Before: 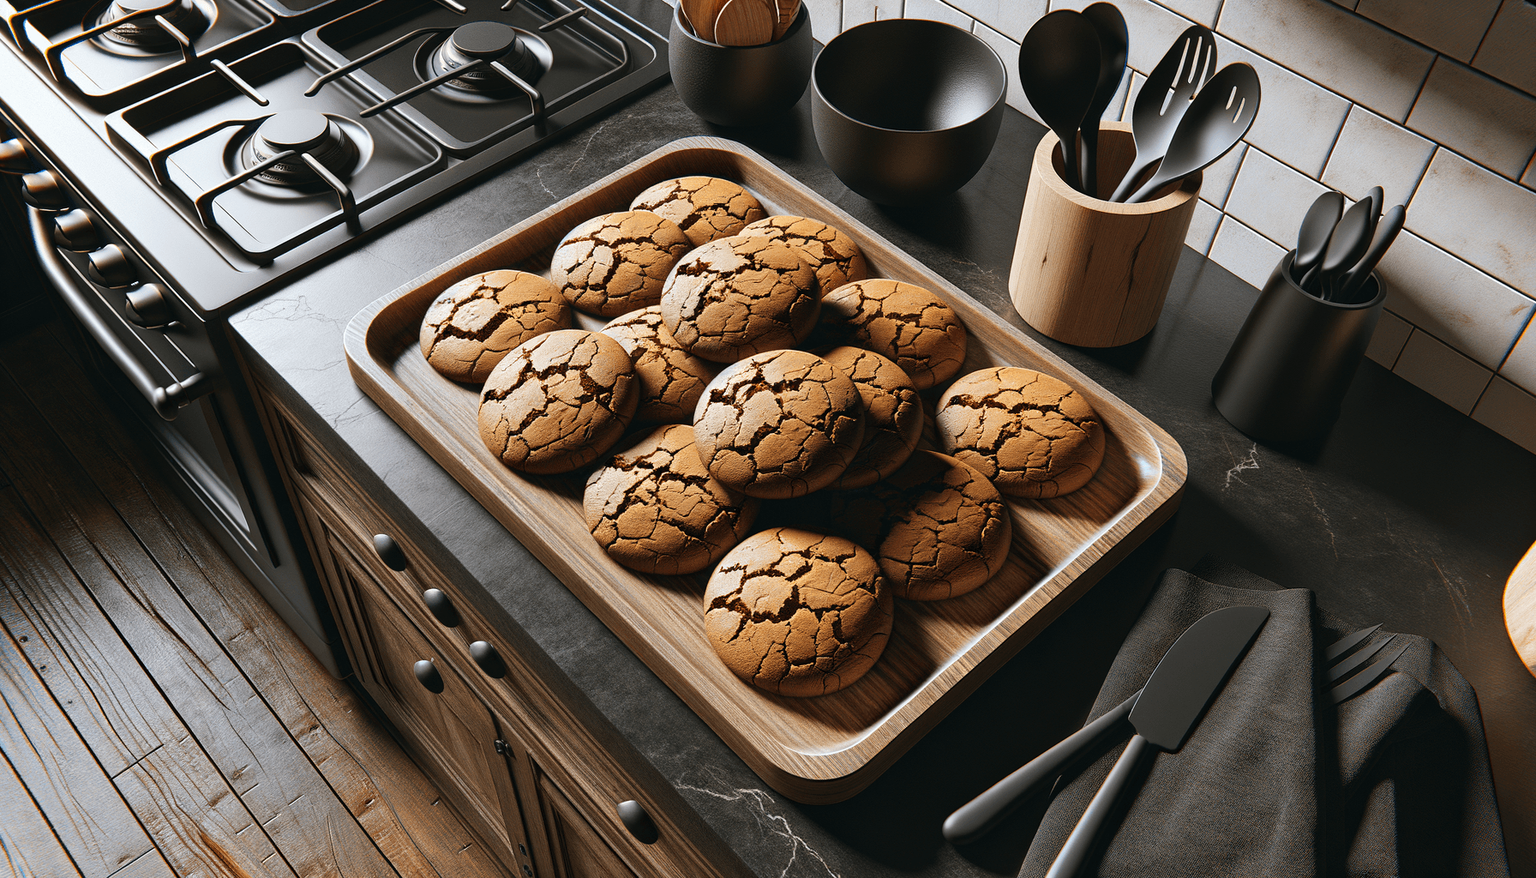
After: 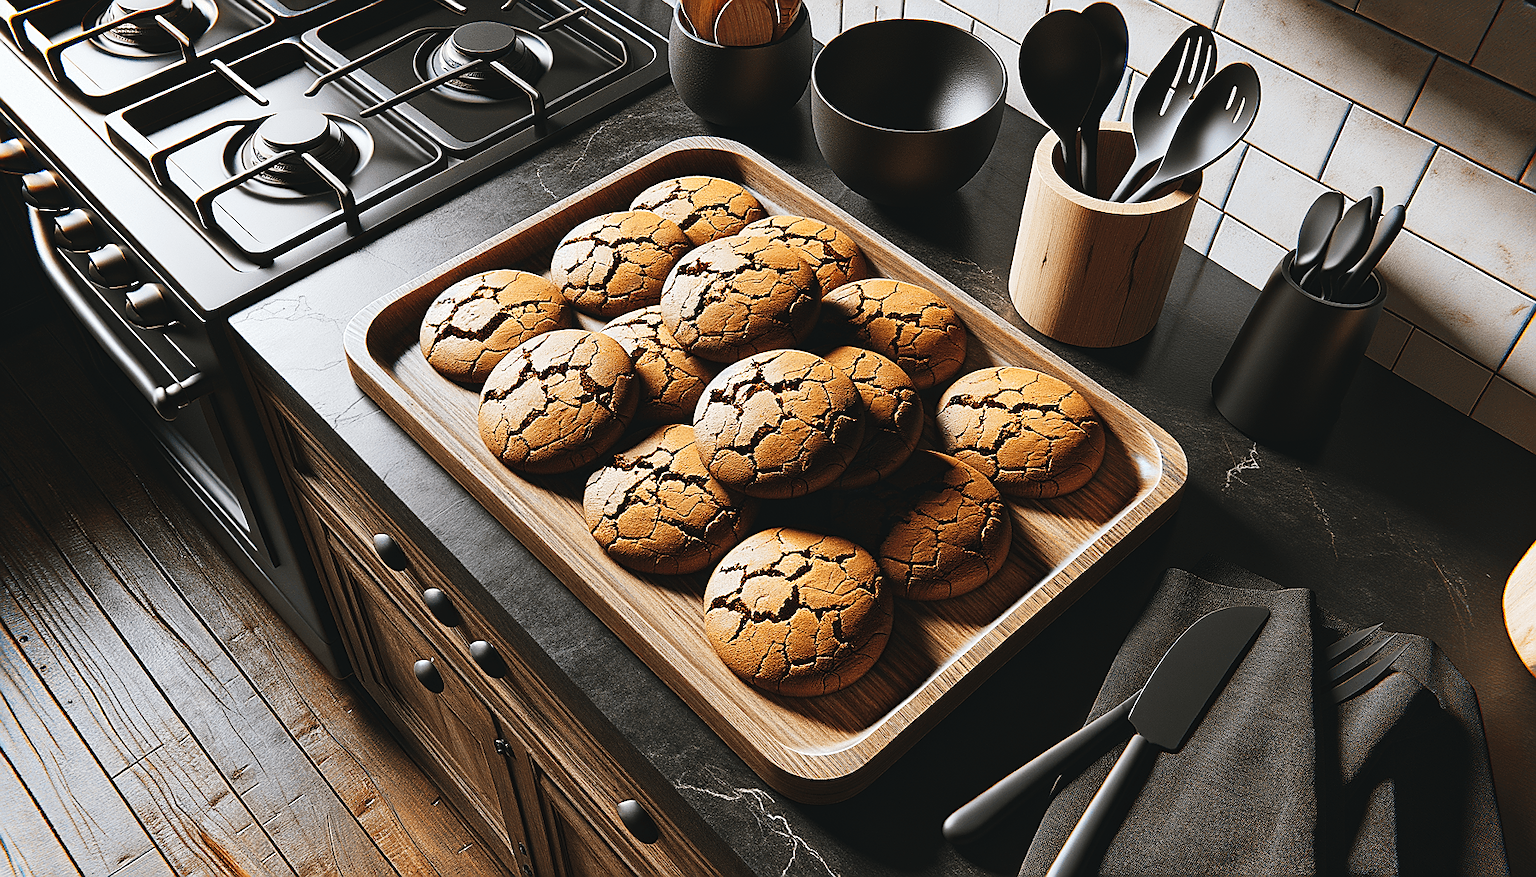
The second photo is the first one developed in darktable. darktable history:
sharpen: radius 1.359, amount 1.268, threshold 0.748
tone curve: curves: ch0 [(0, 0.032) (0.181, 0.156) (0.751, 0.829) (1, 1)], preserve colors none
